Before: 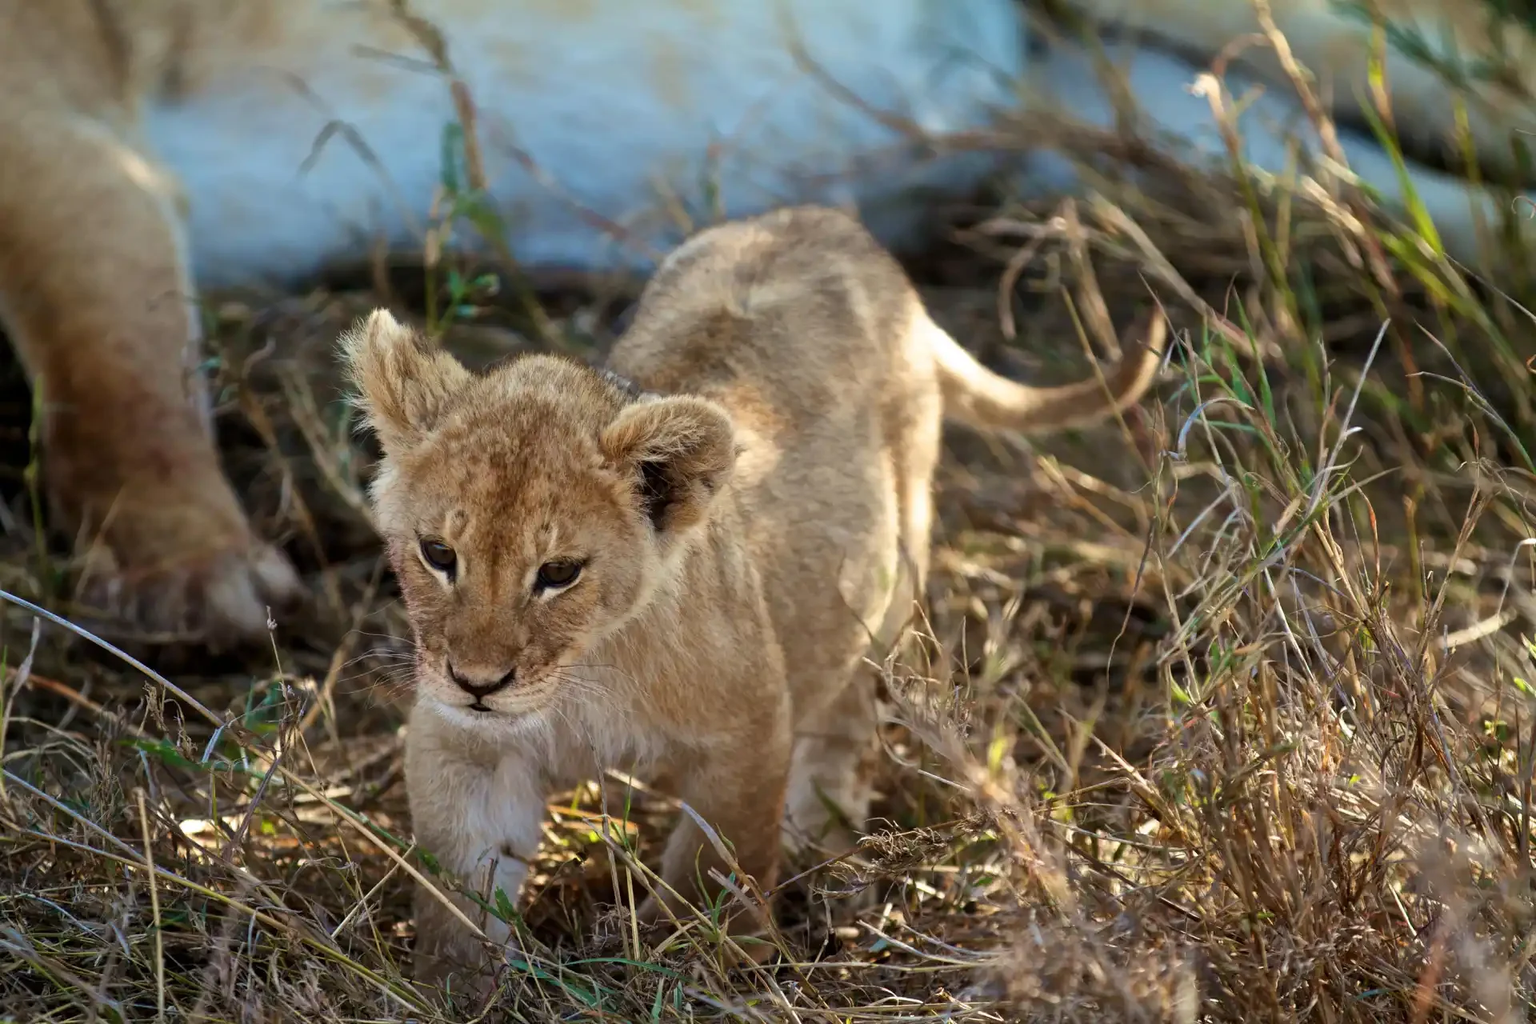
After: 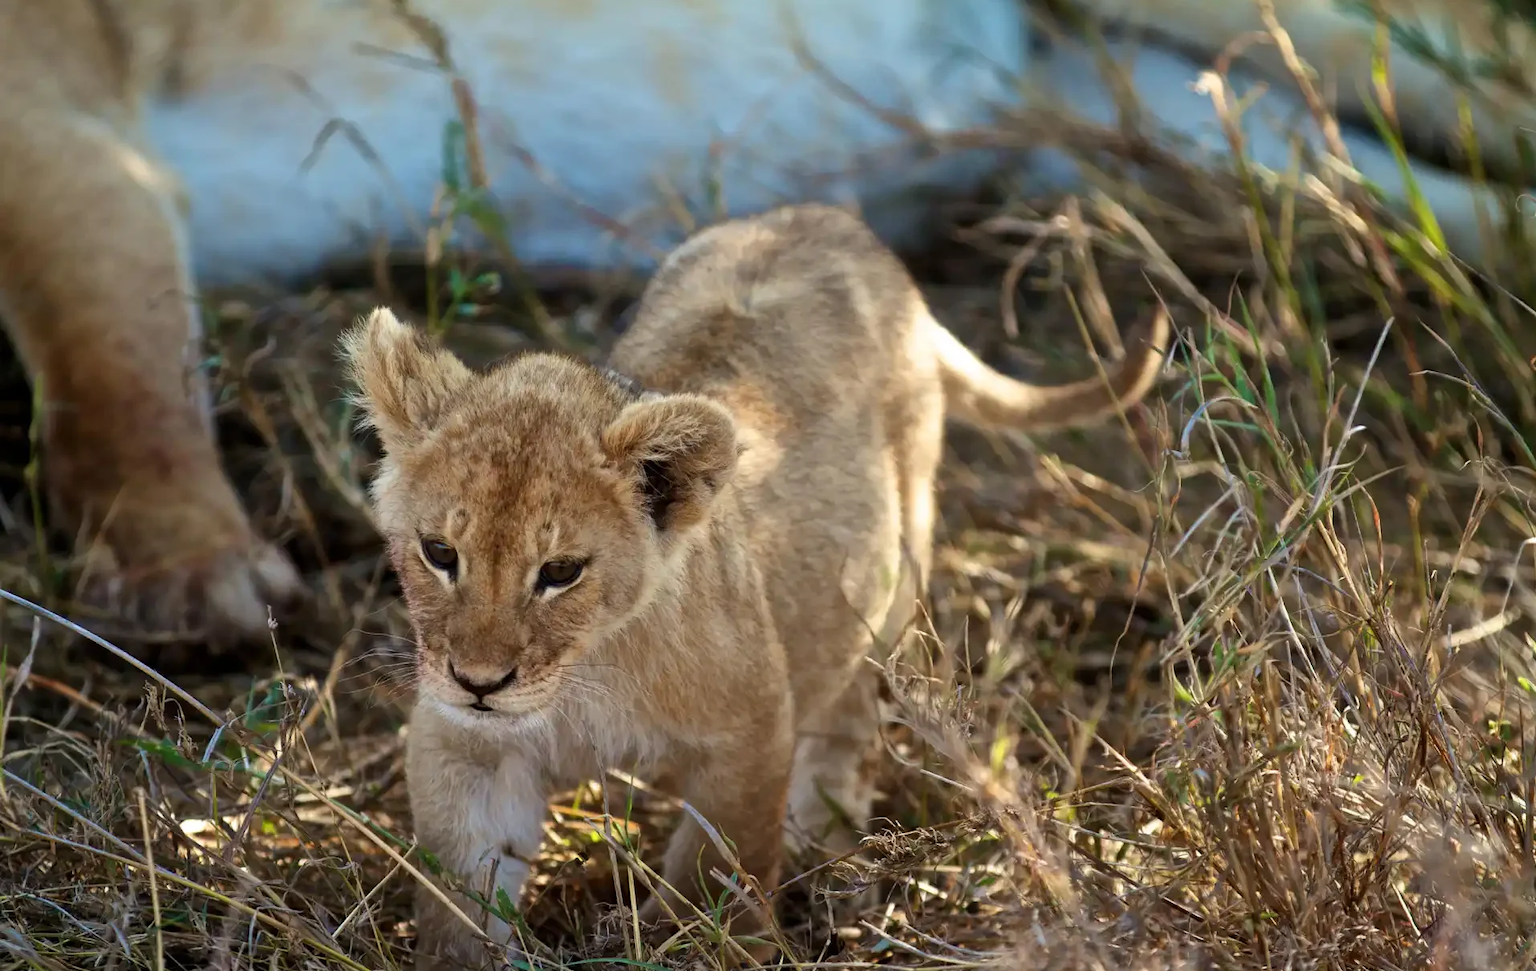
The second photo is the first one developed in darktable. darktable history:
crop: top 0.291%, right 0.259%, bottom 5.086%
